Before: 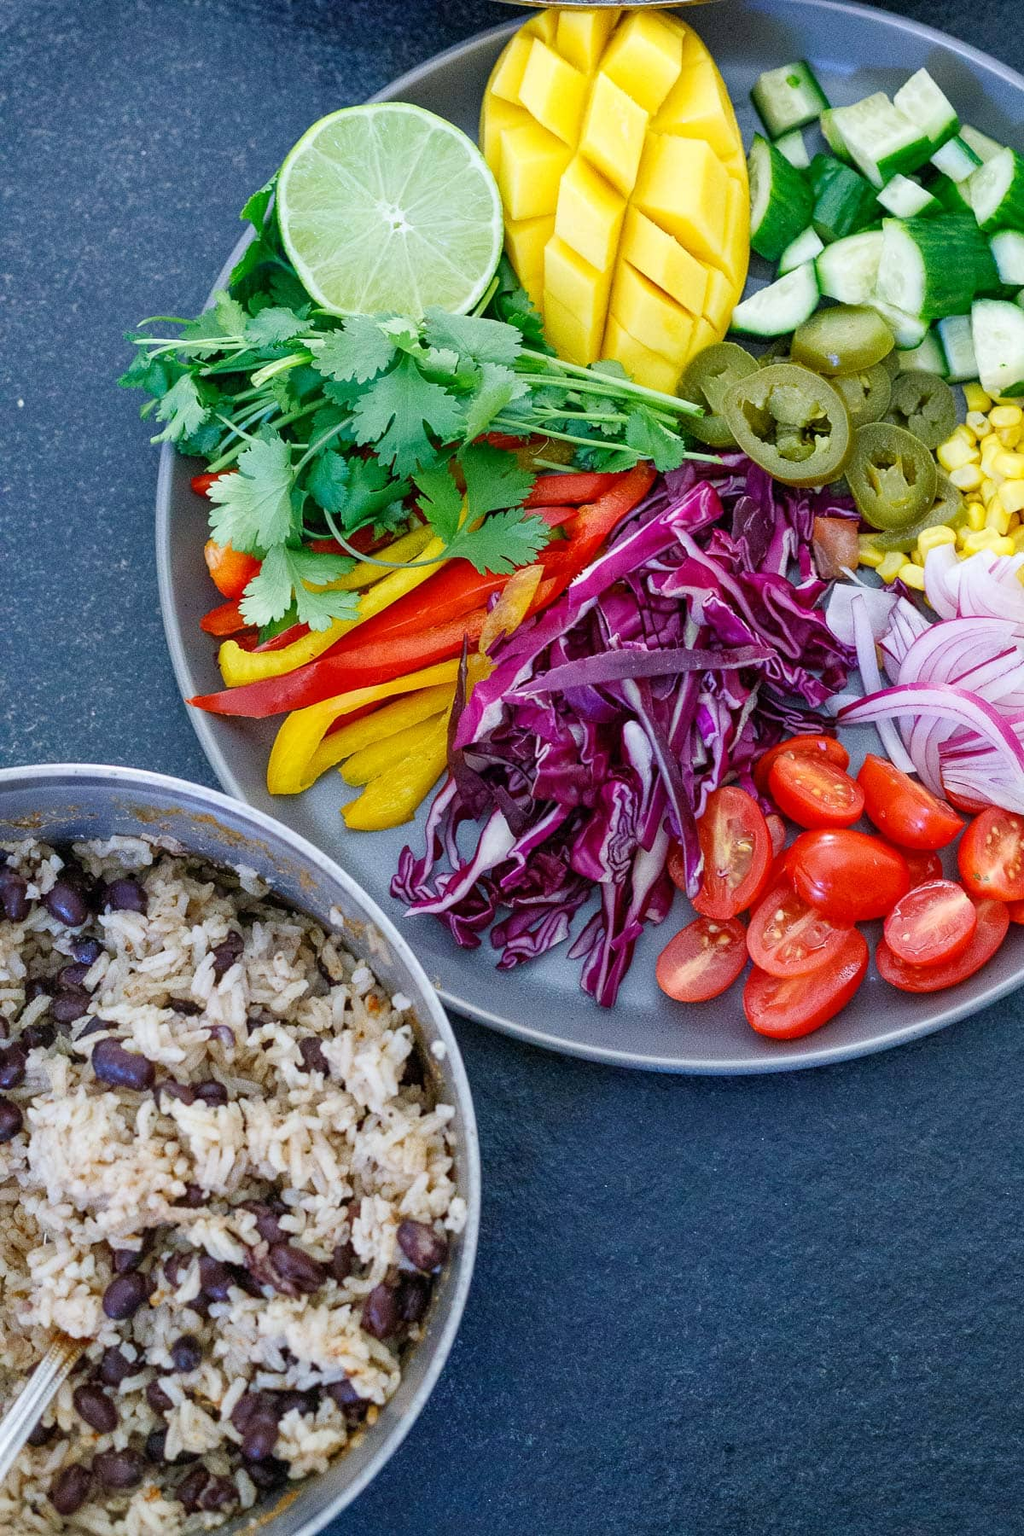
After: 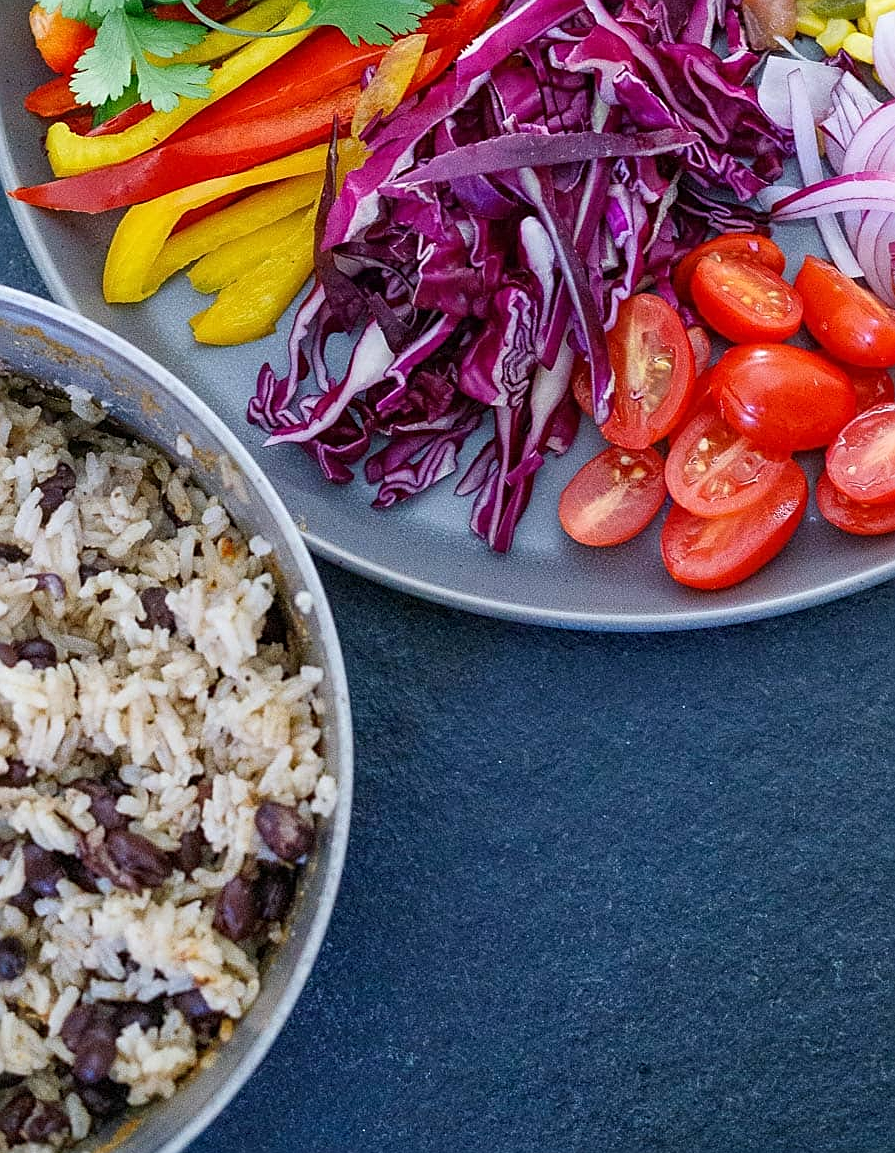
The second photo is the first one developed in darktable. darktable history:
sharpen: on, module defaults
crop and rotate: left 17.509%, top 34.916%, right 7.862%, bottom 0.997%
